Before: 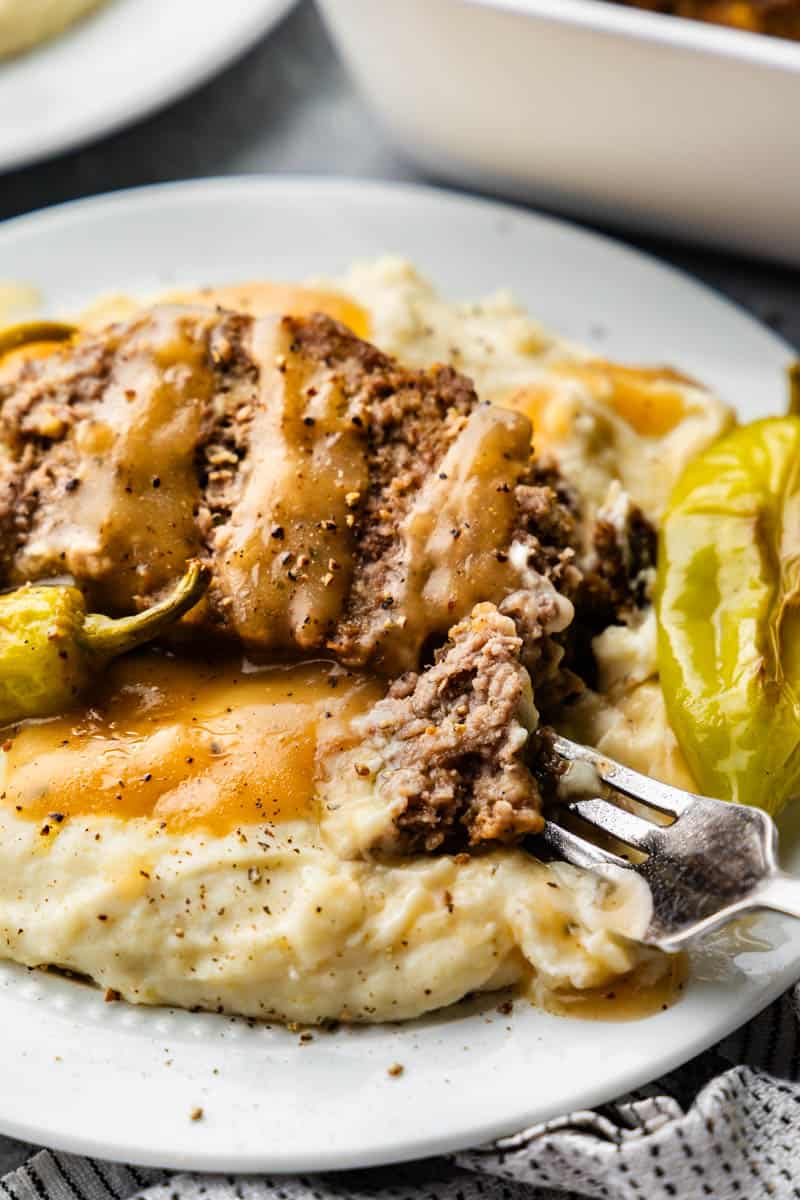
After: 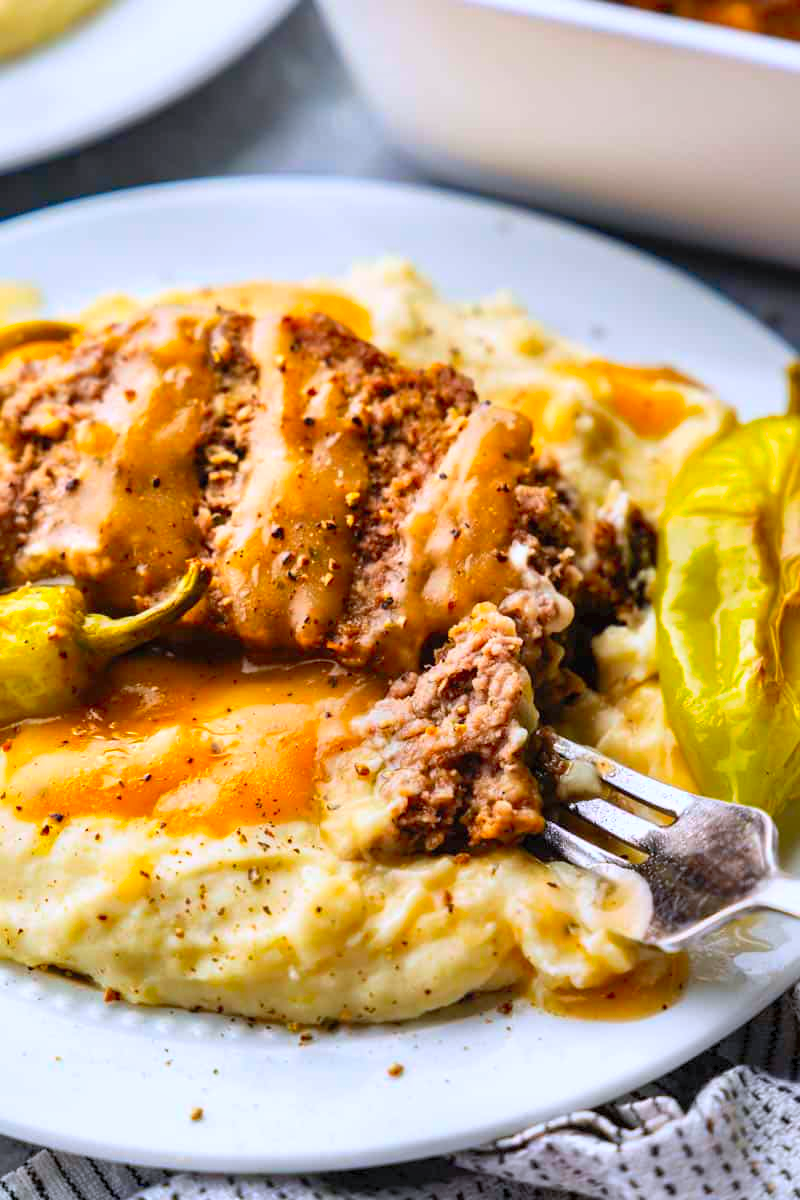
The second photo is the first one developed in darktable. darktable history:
color correction: saturation 1.32
contrast brightness saturation: contrast 0.2, brightness 0.16, saturation 0.22
color calibration: illuminant as shot in camera, x 0.358, y 0.373, temperature 4628.91 K
shadows and highlights: on, module defaults
